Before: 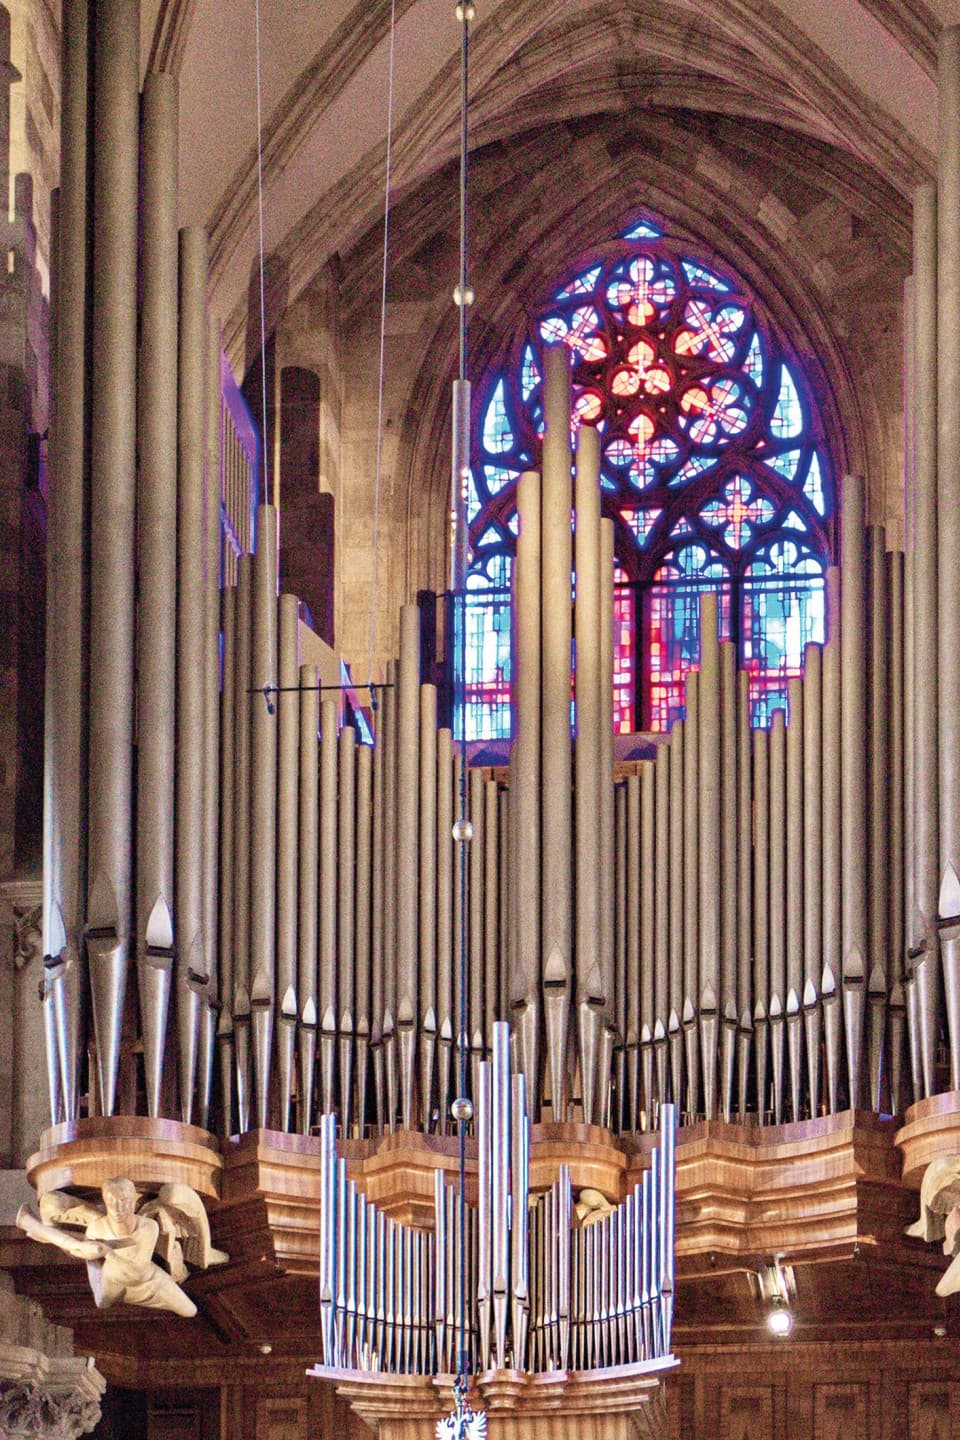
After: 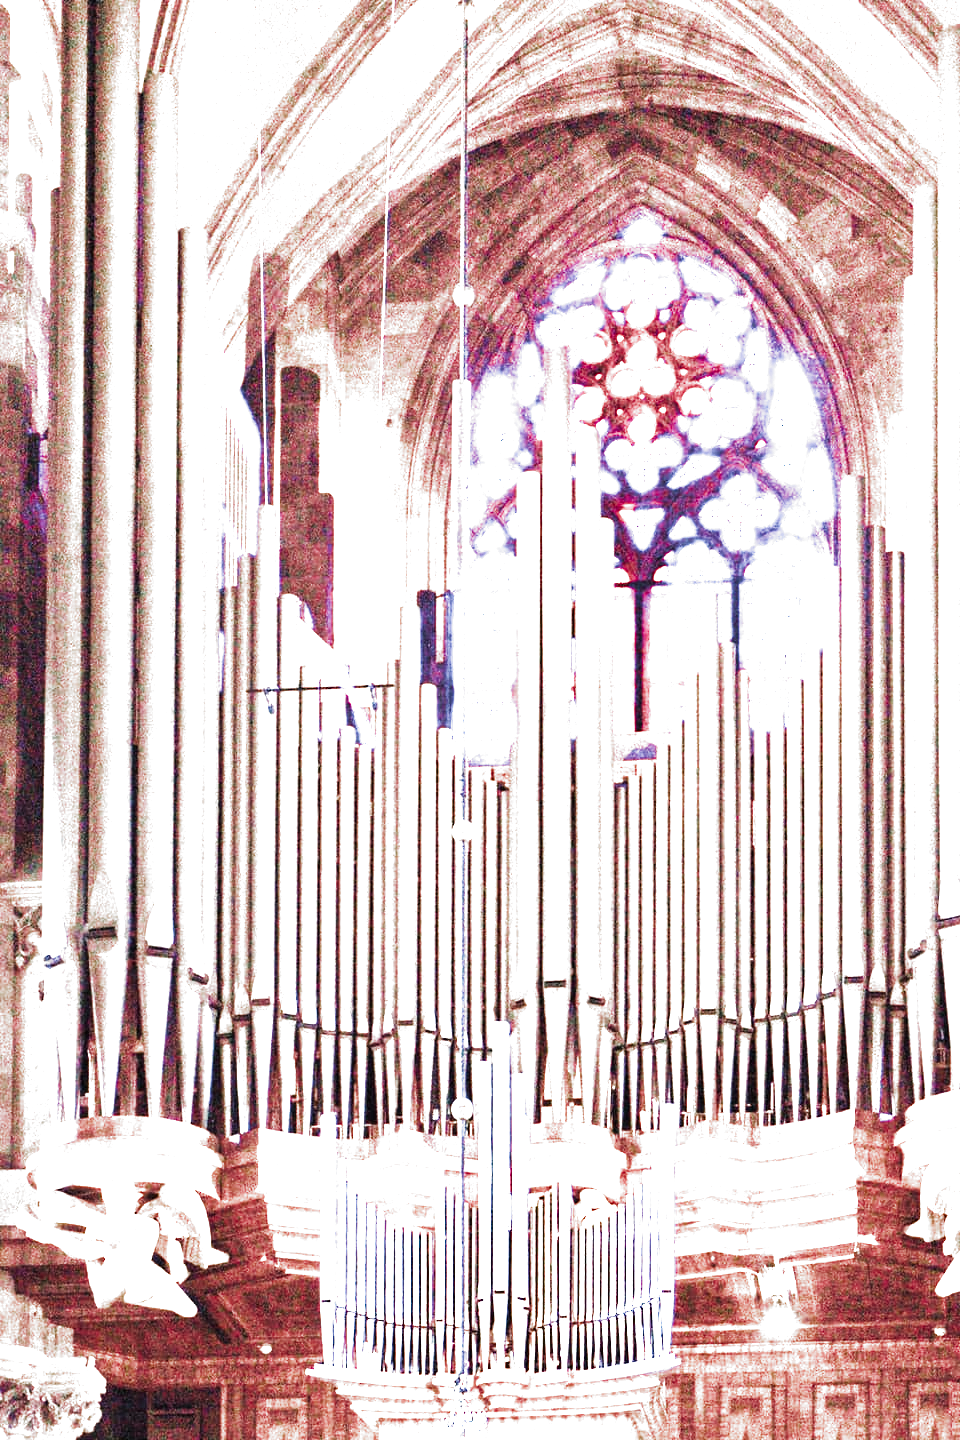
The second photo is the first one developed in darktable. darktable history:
color zones: curves: ch0 [(0, 0.466) (0.128, 0.466) (0.25, 0.5) (0.375, 0.456) (0.5, 0.5) (0.625, 0.5) (0.737, 0.652) (0.875, 0.5)]; ch1 [(0, 0.603) (0.125, 0.618) (0.261, 0.348) (0.372, 0.353) (0.497, 0.363) (0.611, 0.45) (0.731, 0.427) (0.875, 0.518) (0.998, 0.652)]; ch2 [(0, 0.559) (0.125, 0.451) (0.253, 0.564) (0.37, 0.578) (0.5, 0.466) (0.625, 0.471) (0.731, 0.471) (0.88, 0.485)]
sharpen: radius 2.923, amount 0.865, threshold 47.174
exposure: black level correction 0, exposure 2.333 EV, compensate highlight preservation false
filmic rgb: black relative exposure -9.15 EV, white relative exposure 2.32 EV, threshold 5.95 EV, hardness 7.43, color science v5 (2021), contrast in shadows safe, contrast in highlights safe, enable highlight reconstruction true
